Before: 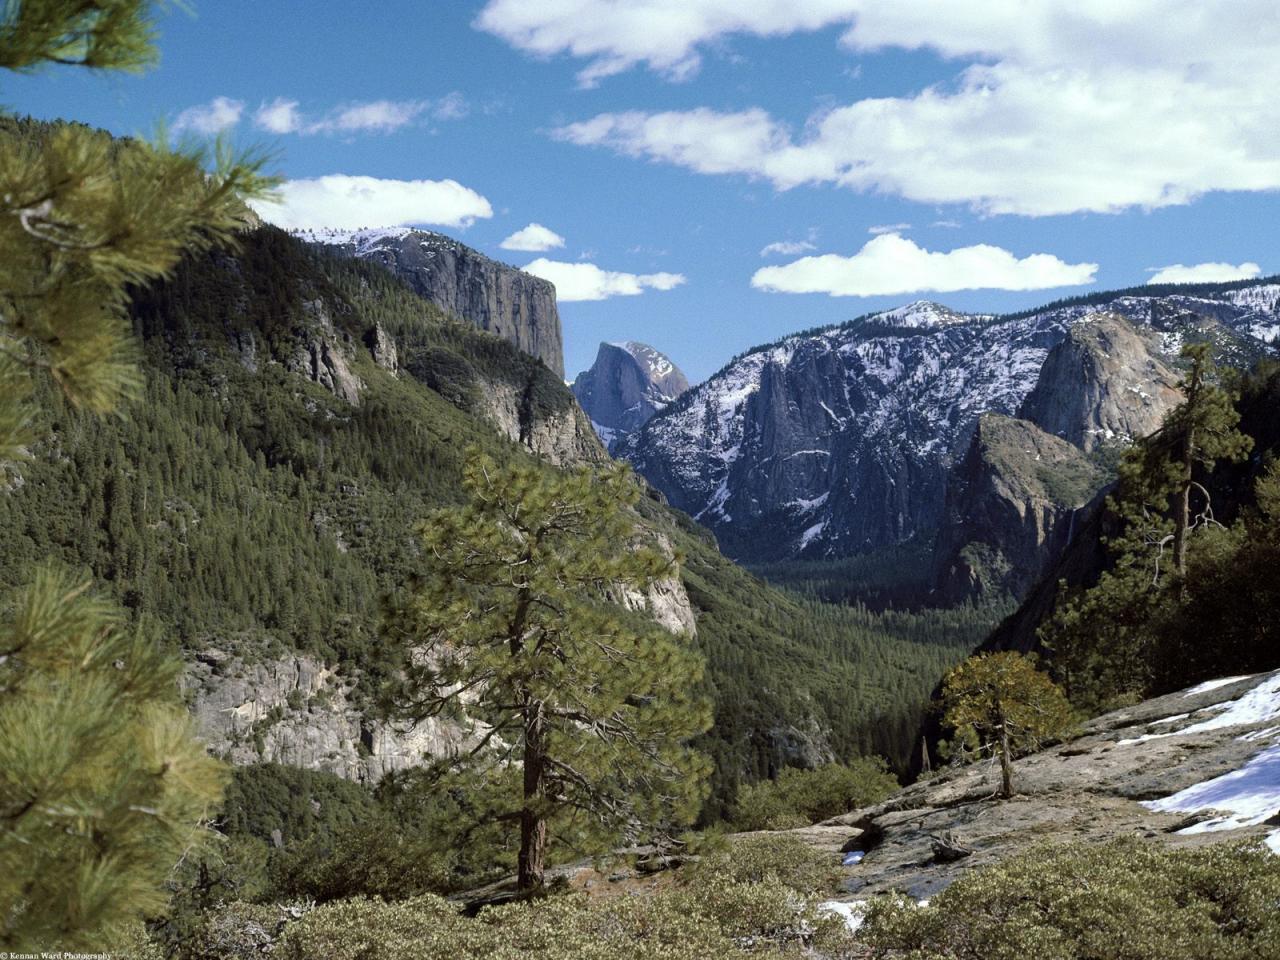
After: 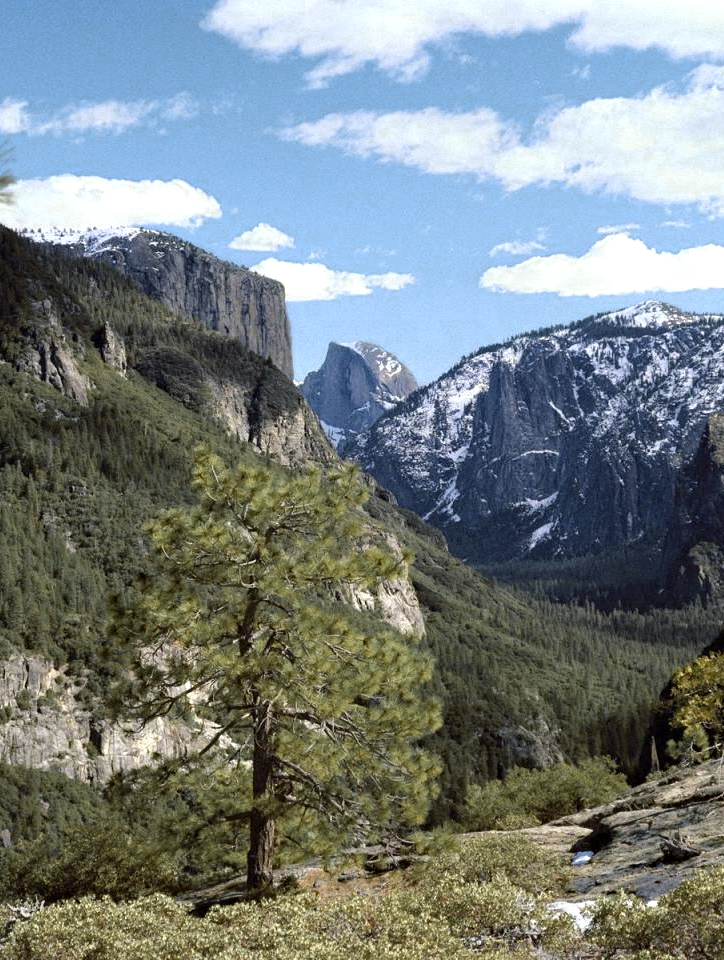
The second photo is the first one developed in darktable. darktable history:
color zones: curves: ch0 [(0.004, 0.306) (0.107, 0.448) (0.252, 0.656) (0.41, 0.398) (0.595, 0.515) (0.768, 0.628)]; ch1 [(0.07, 0.323) (0.151, 0.452) (0.252, 0.608) (0.346, 0.221) (0.463, 0.189) (0.61, 0.368) (0.735, 0.395) (0.921, 0.412)]; ch2 [(0, 0.476) (0.132, 0.512) (0.243, 0.512) (0.397, 0.48) (0.522, 0.376) (0.634, 0.536) (0.761, 0.46)]
haze removal: compatibility mode true, adaptive false
exposure: exposure 0.13 EV, compensate exposure bias true, compensate highlight preservation false
crop: left 21.226%, right 22.204%
